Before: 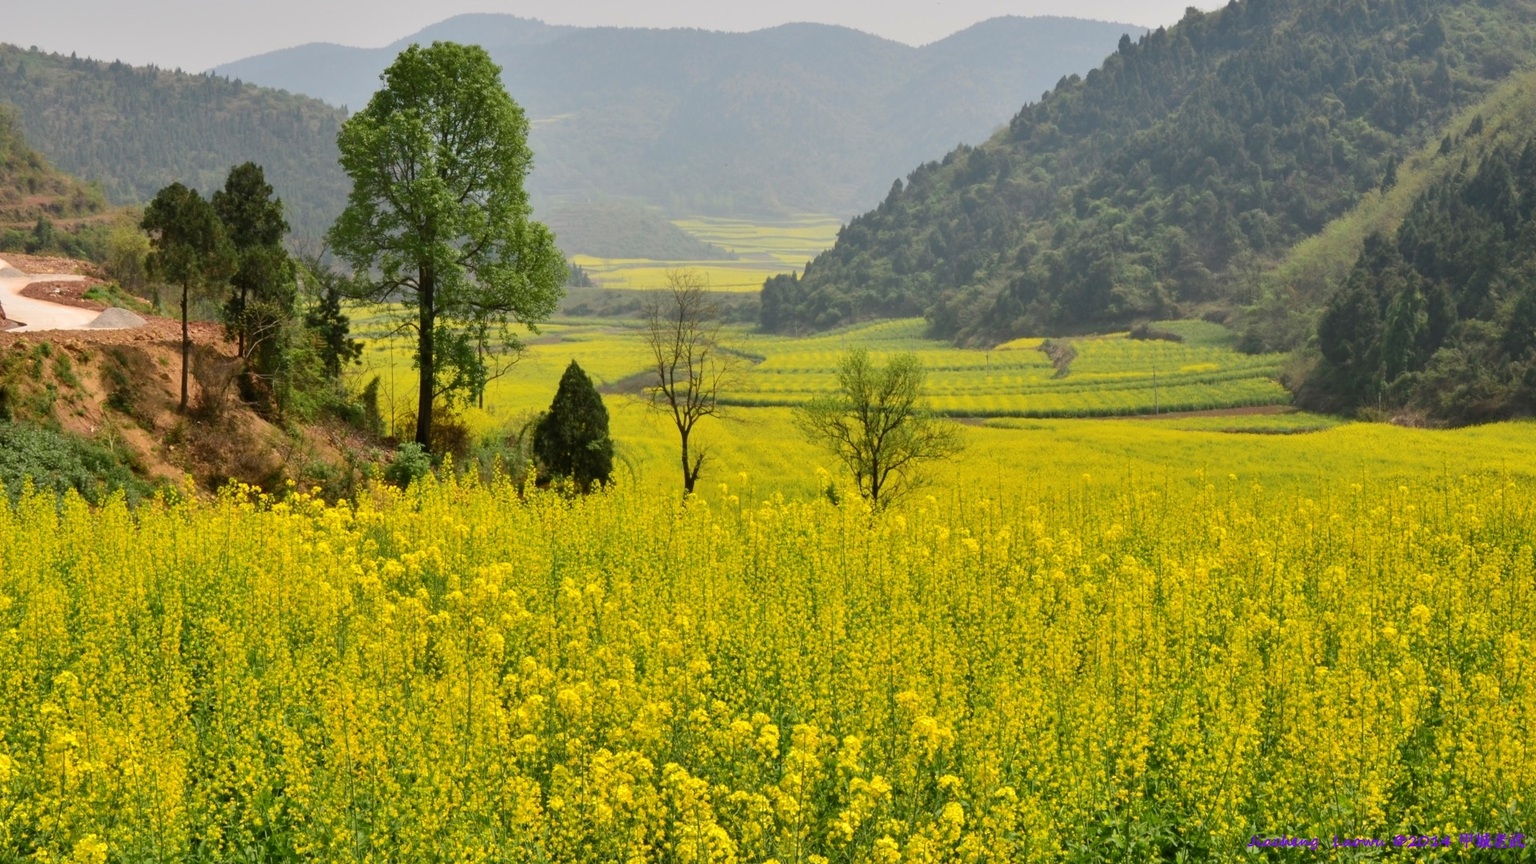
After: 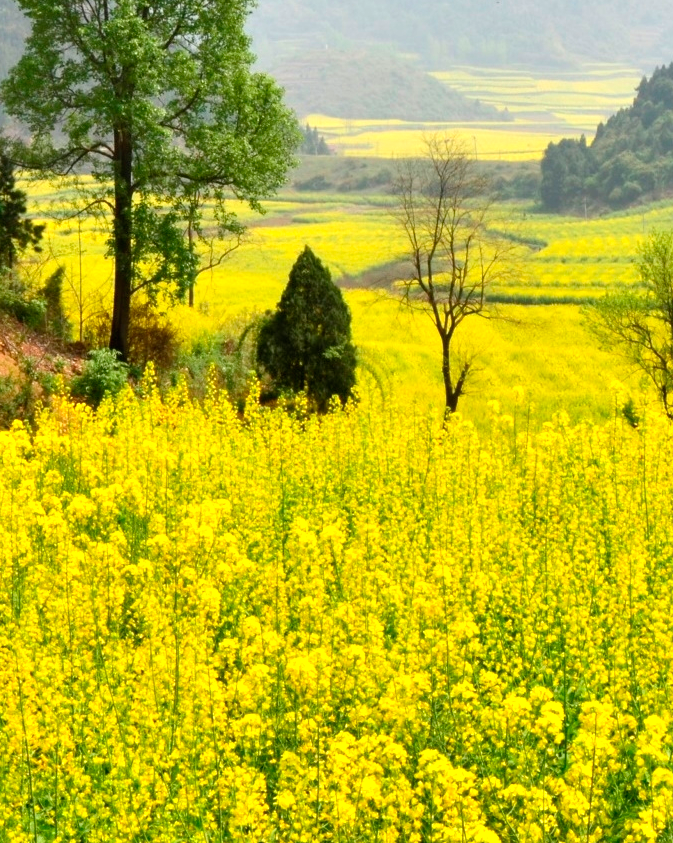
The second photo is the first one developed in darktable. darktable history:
exposure: black level correction 0, exposure 0.697 EV, compensate highlight preservation false
crop and rotate: left 21.382%, top 18.912%, right 43.526%, bottom 2.992%
